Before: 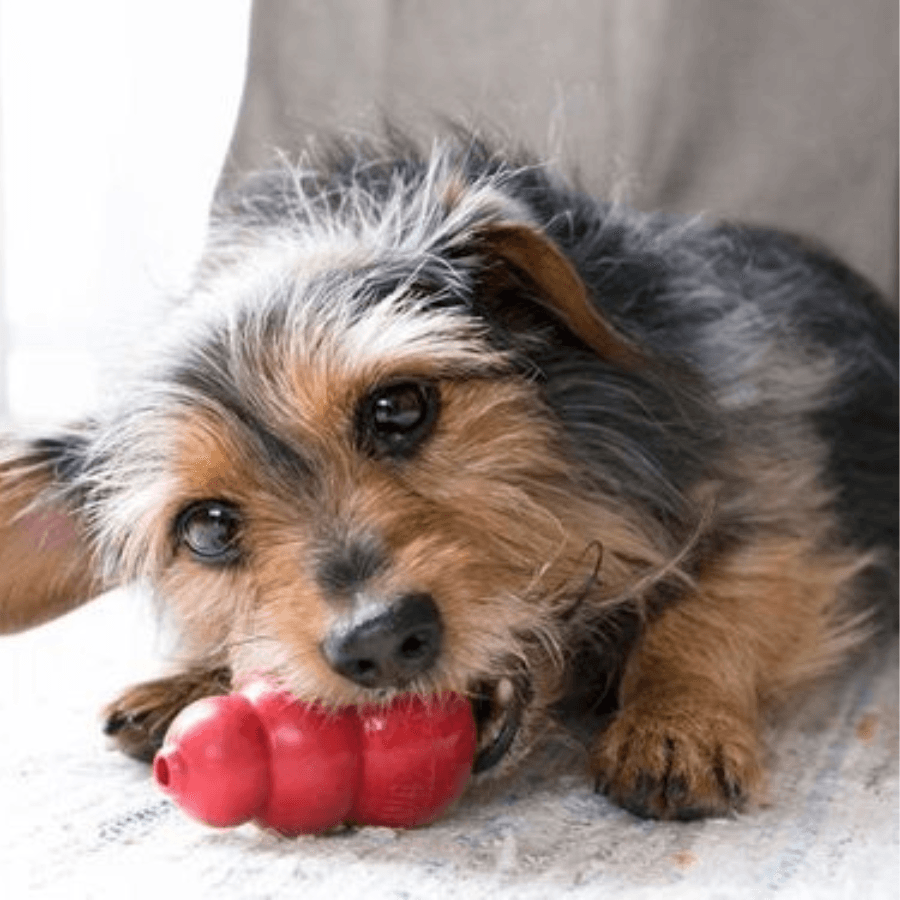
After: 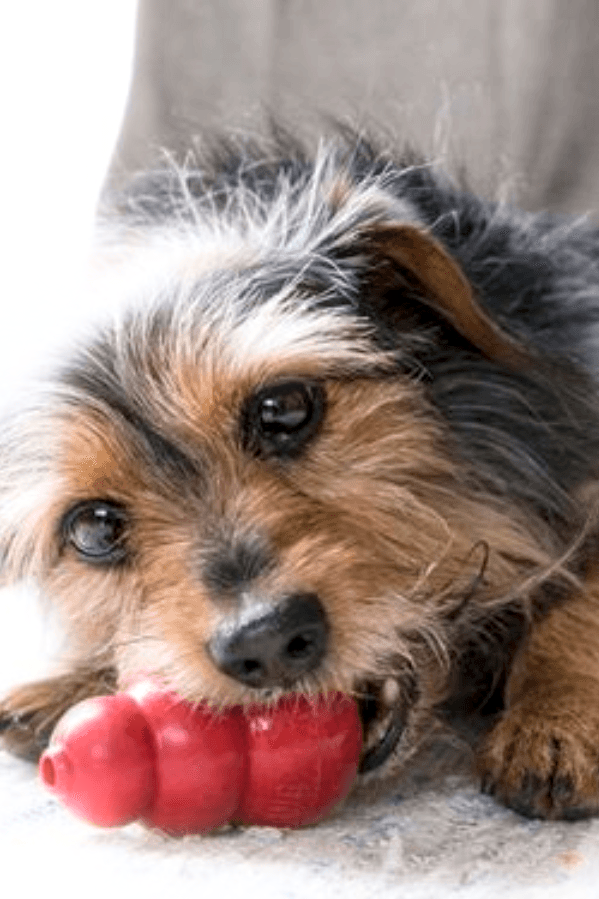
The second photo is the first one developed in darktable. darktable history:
bloom: size 5%, threshold 95%, strength 15%
crop and rotate: left 12.673%, right 20.66%
local contrast: on, module defaults
